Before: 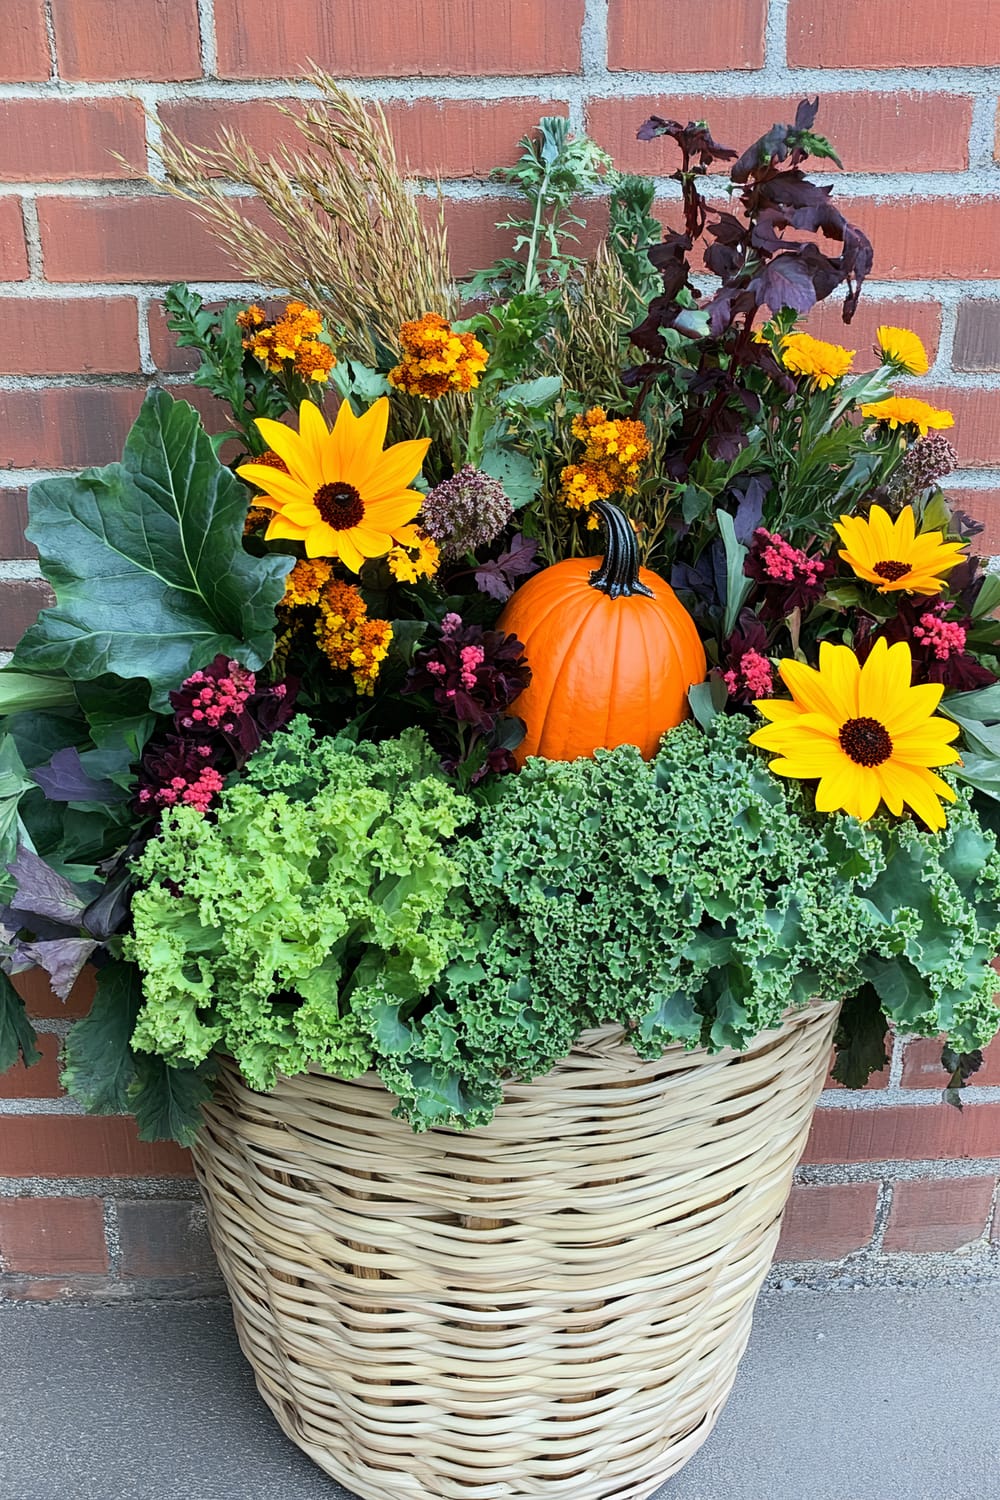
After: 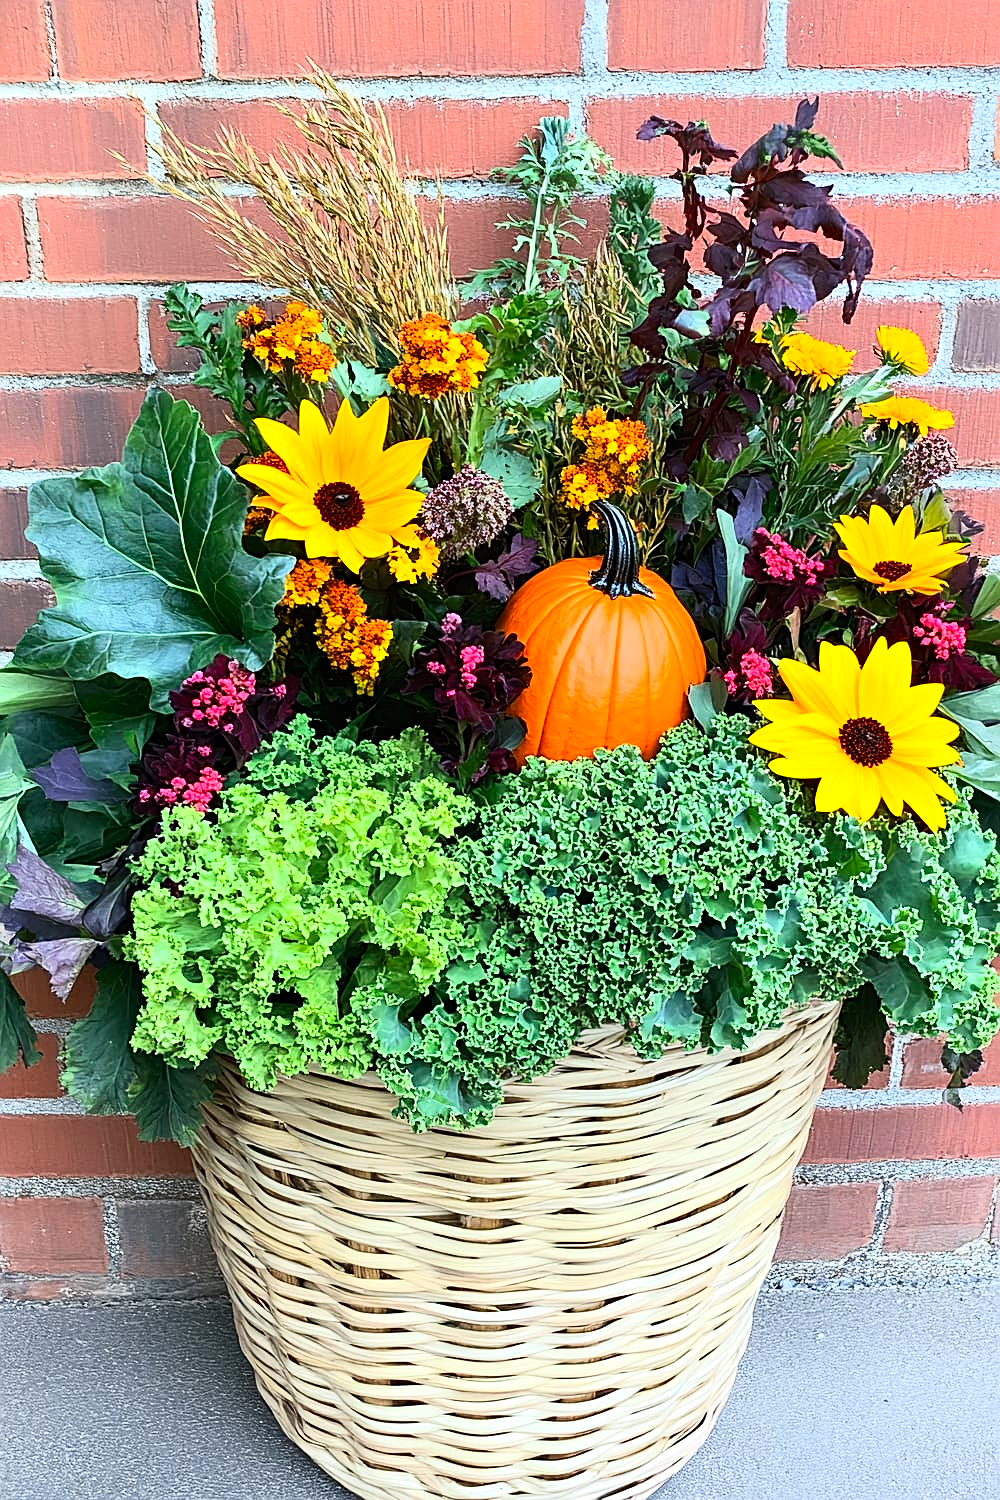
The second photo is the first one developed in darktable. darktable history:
contrast brightness saturation: contrast 0.226, brightness 0.11, saturation 0.293
exposure: exposure 0.26 EV, compensate exposure bias true, compensate highlight preservation false
sharpen: on, module defaults
